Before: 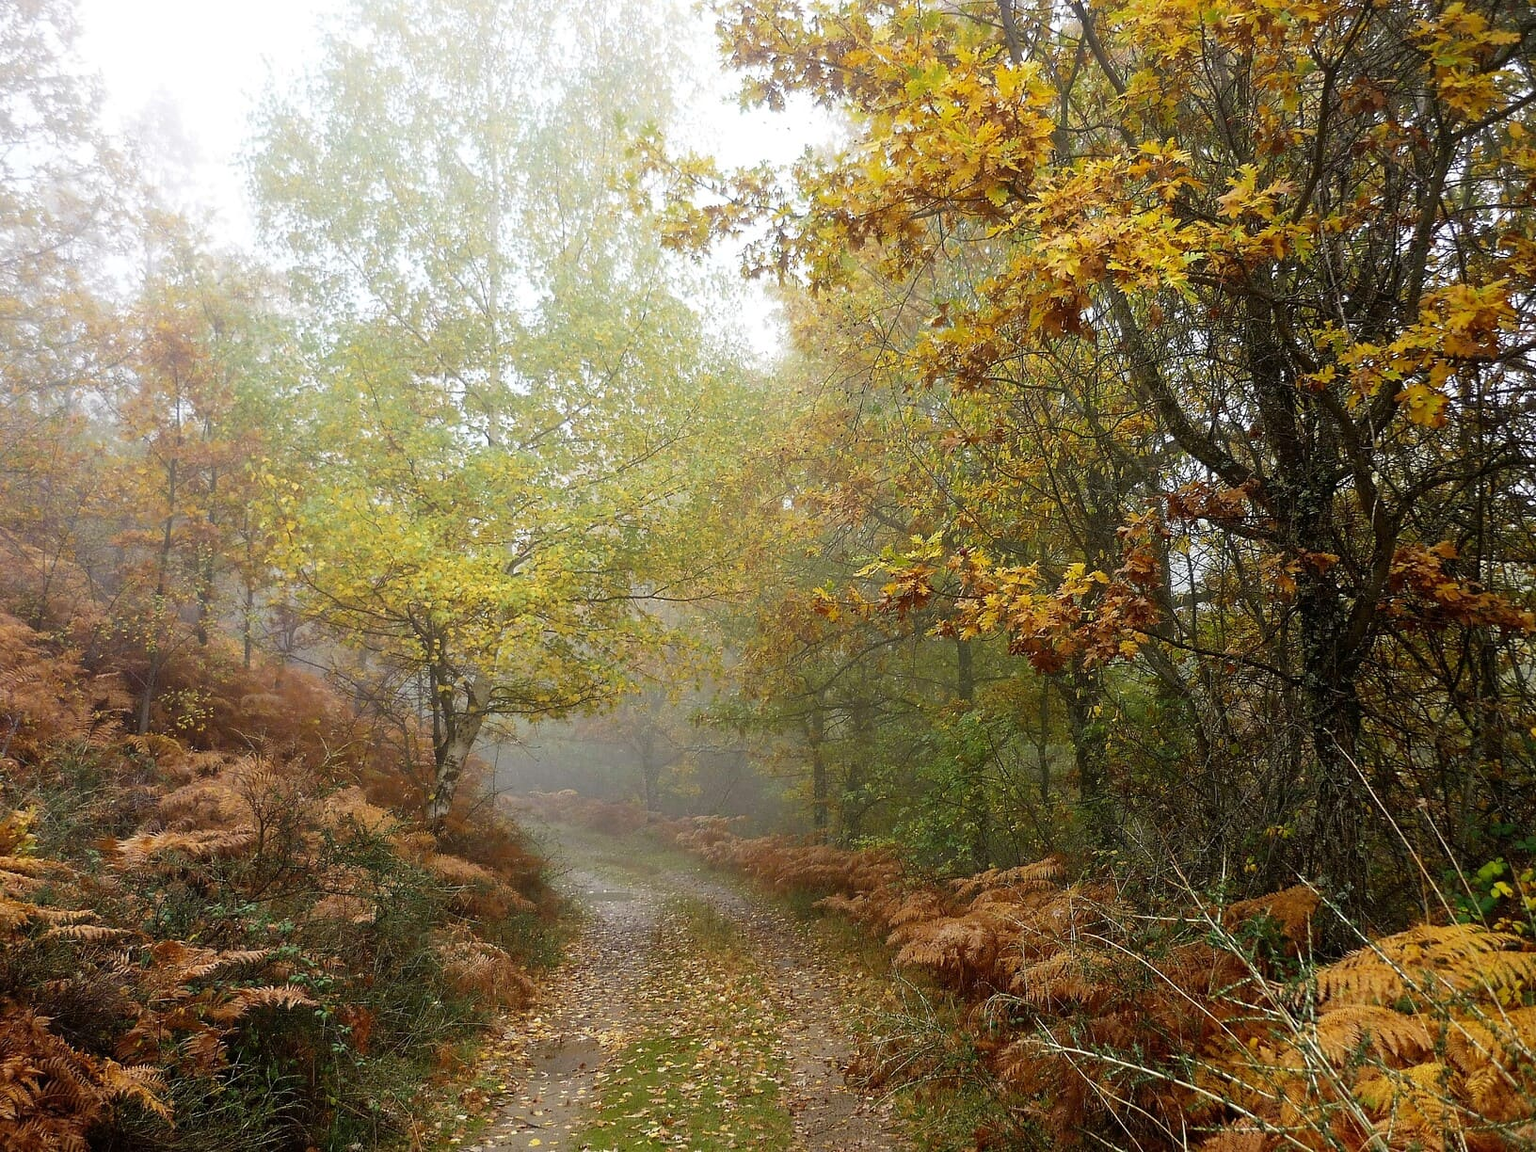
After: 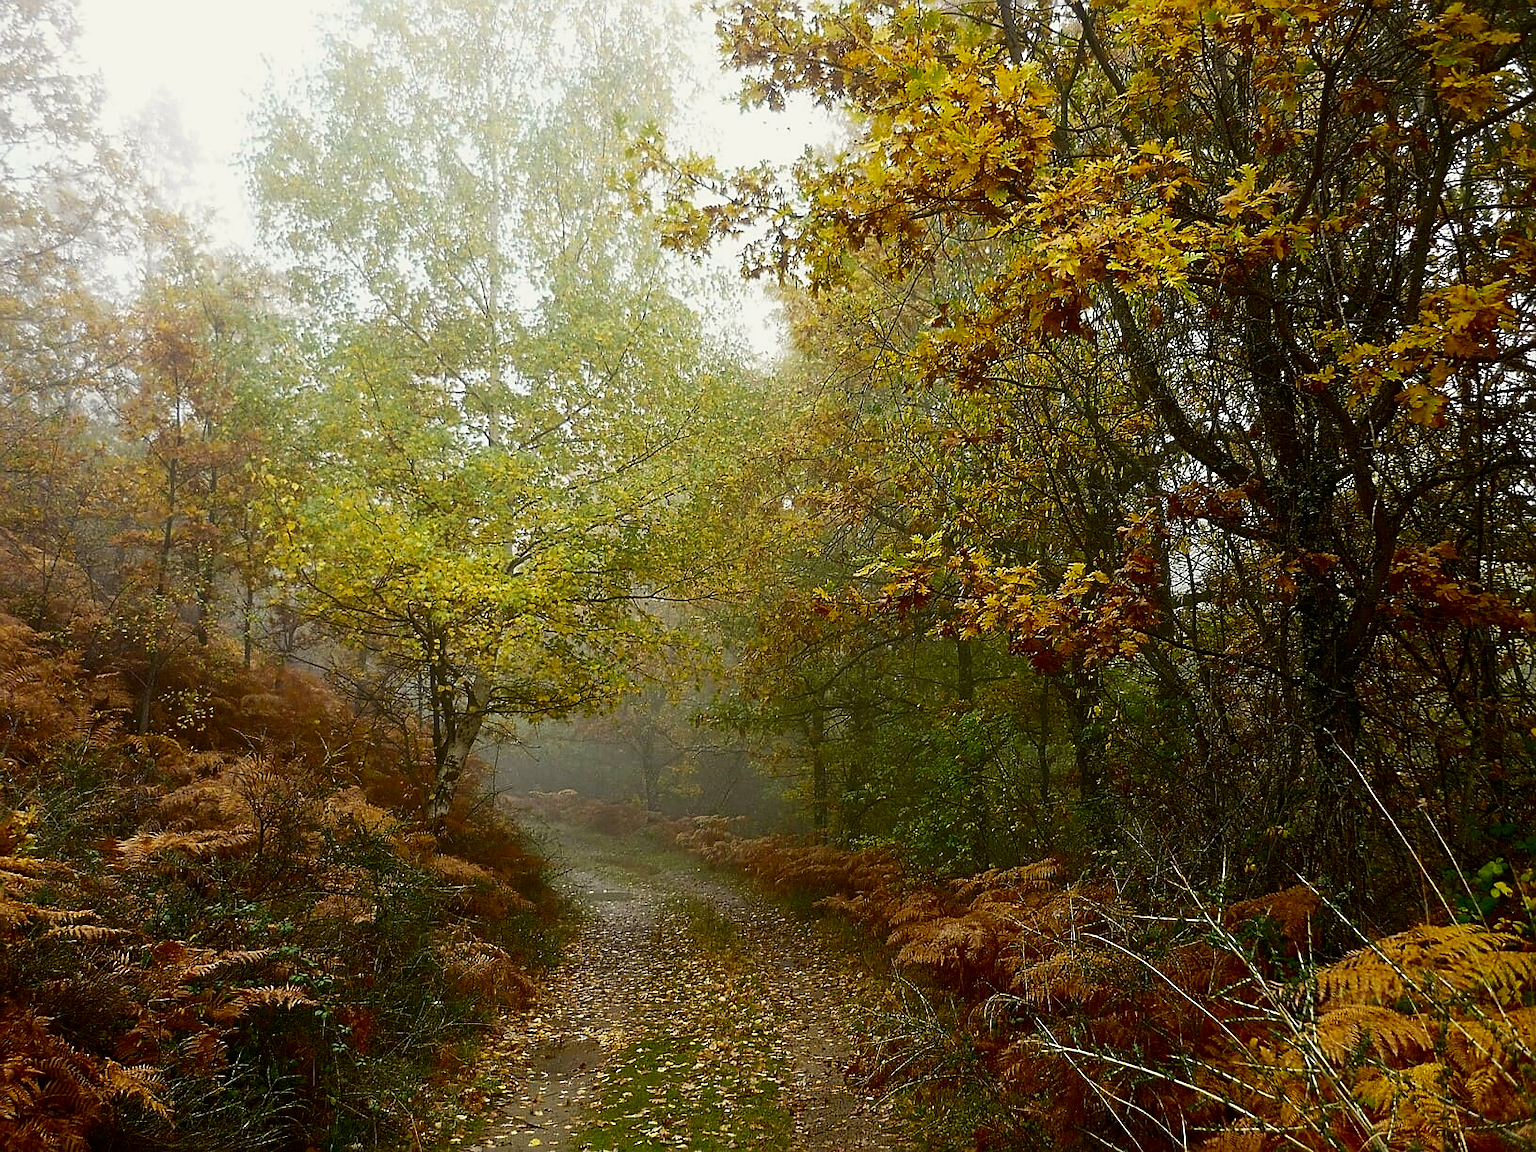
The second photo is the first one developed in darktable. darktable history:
color balance: mode lift, gamma, gain (sRGB), lift [1.04, 1, 1, 0.97], gamma [1.01, 1, 1, 0.97], gain [0.96, 1, 1, 0.97]
sharpen: on, module defaults
contrast brightness saturation: contrast 0.13, brightness -0.24, saturation 0.14
